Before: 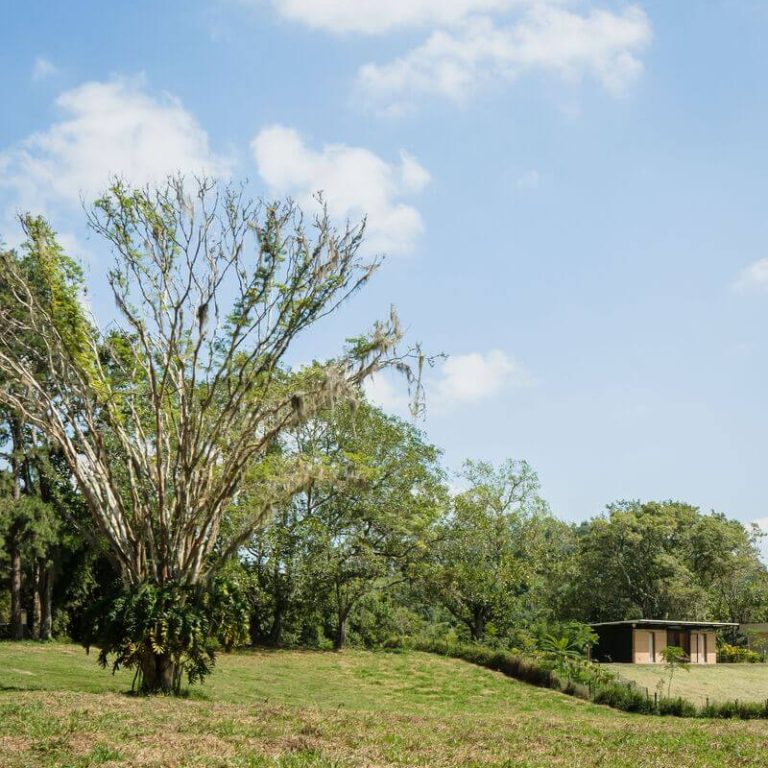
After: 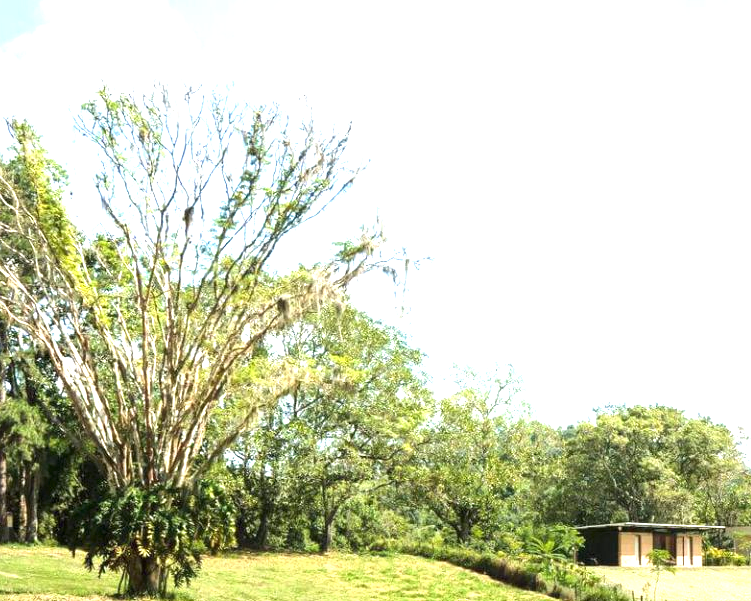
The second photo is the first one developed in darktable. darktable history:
crop and rotate: left 1.862%, top 12.738%, right 0.308%, bottom 8.996%
exposure: black level correction 0, exposure 1.458 EV, compensate exposure bias true, compensate highlight preservation false
